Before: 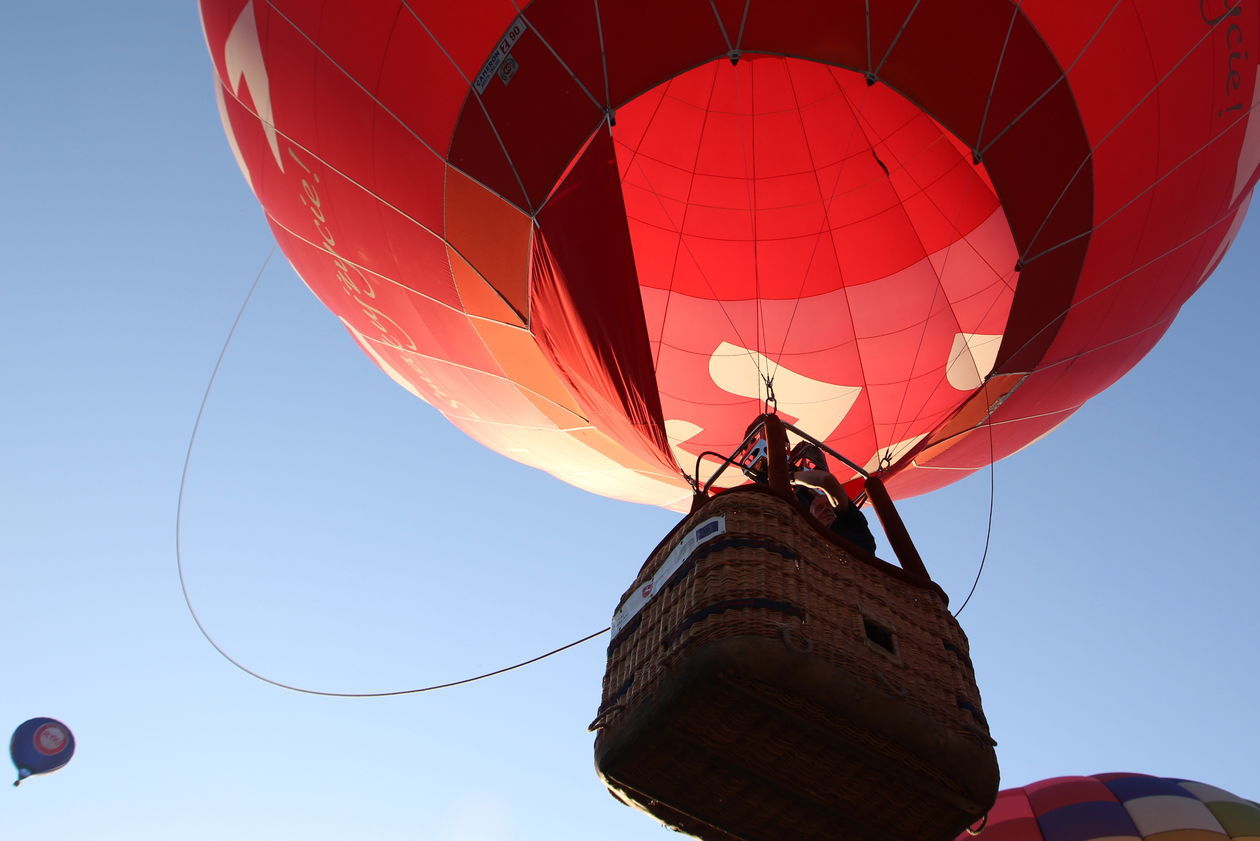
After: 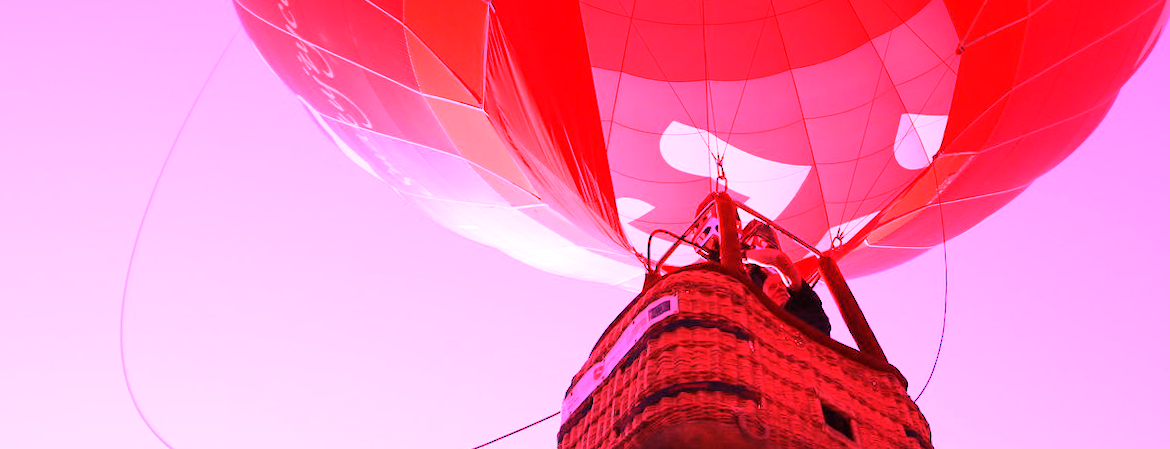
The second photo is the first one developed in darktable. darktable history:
rotate and perspective: rotation 0.215°, lens shift (vertical) -0.139, crop left 0.069, crop right 0.939, crop top 0.002, crop bottom 0.996
white balance: red 4.26, blue 1.802
crop and rotate: top 23.043%, bottom 23.437%
